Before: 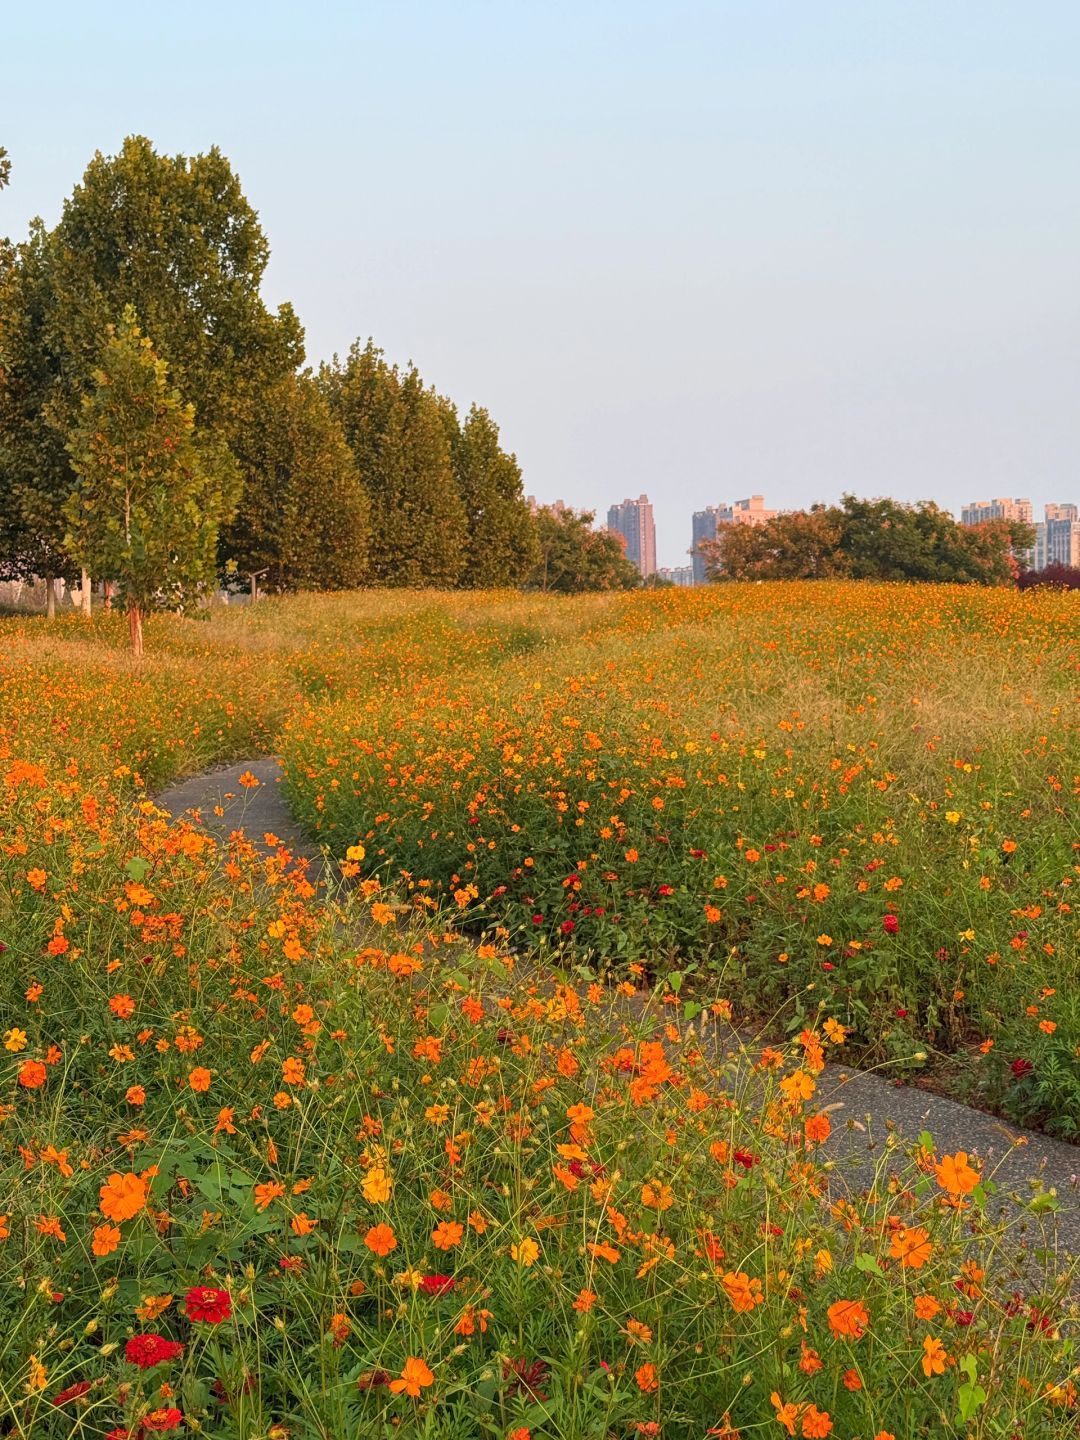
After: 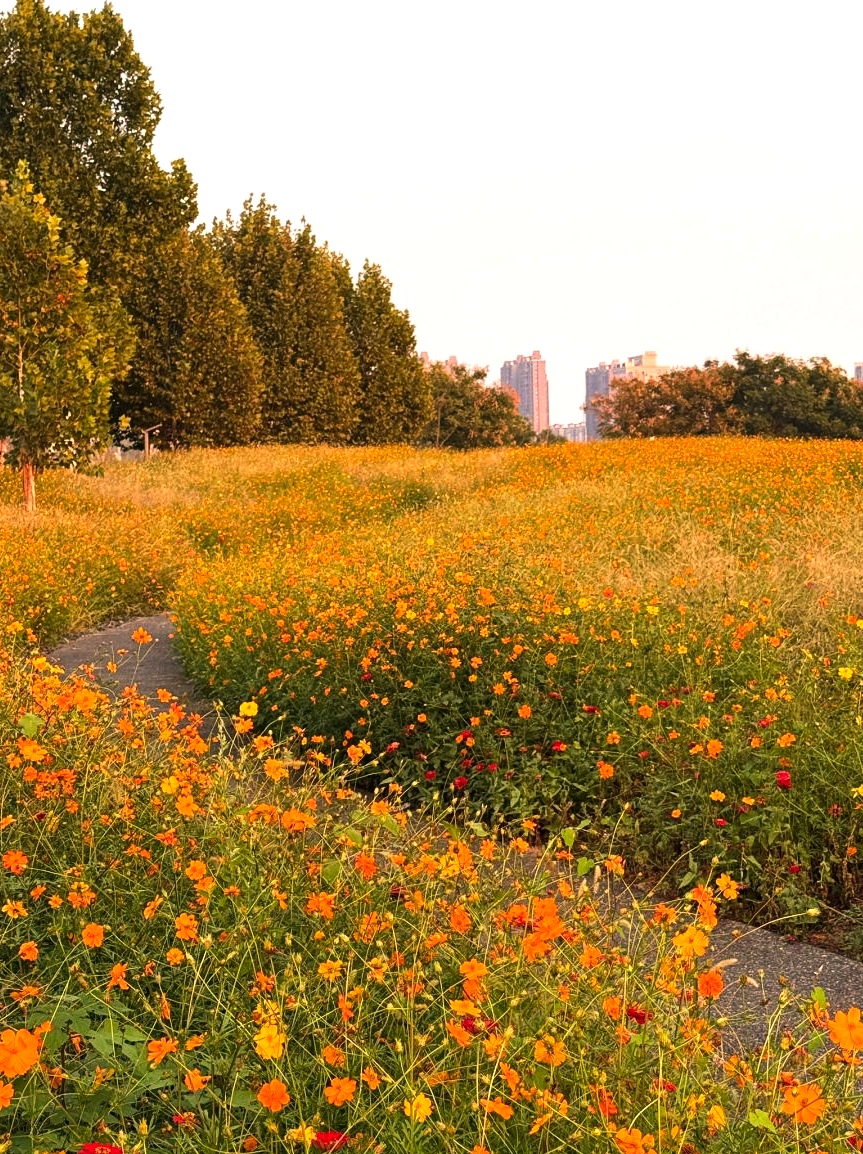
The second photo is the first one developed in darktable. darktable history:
color correction: highlights a* 11.59, highlights b* 11.46
tone equalizer: -8 EV -0.752 EV, -7 EV -0.682 EV, -6 EV -0.565 EV, -5 EV -0.402 EV, -3 EV 0.371 EV, -2 EV 0.6 EV, -1 EV 0.701 EV, +0 EV 0.752 EV, edges refinement/feathering 500, mask exposure compensation -1.57 EV, preserve details no
crop and rotate: left 9.978%, top 10.063%, right 10.079%, bottom 9.746%
